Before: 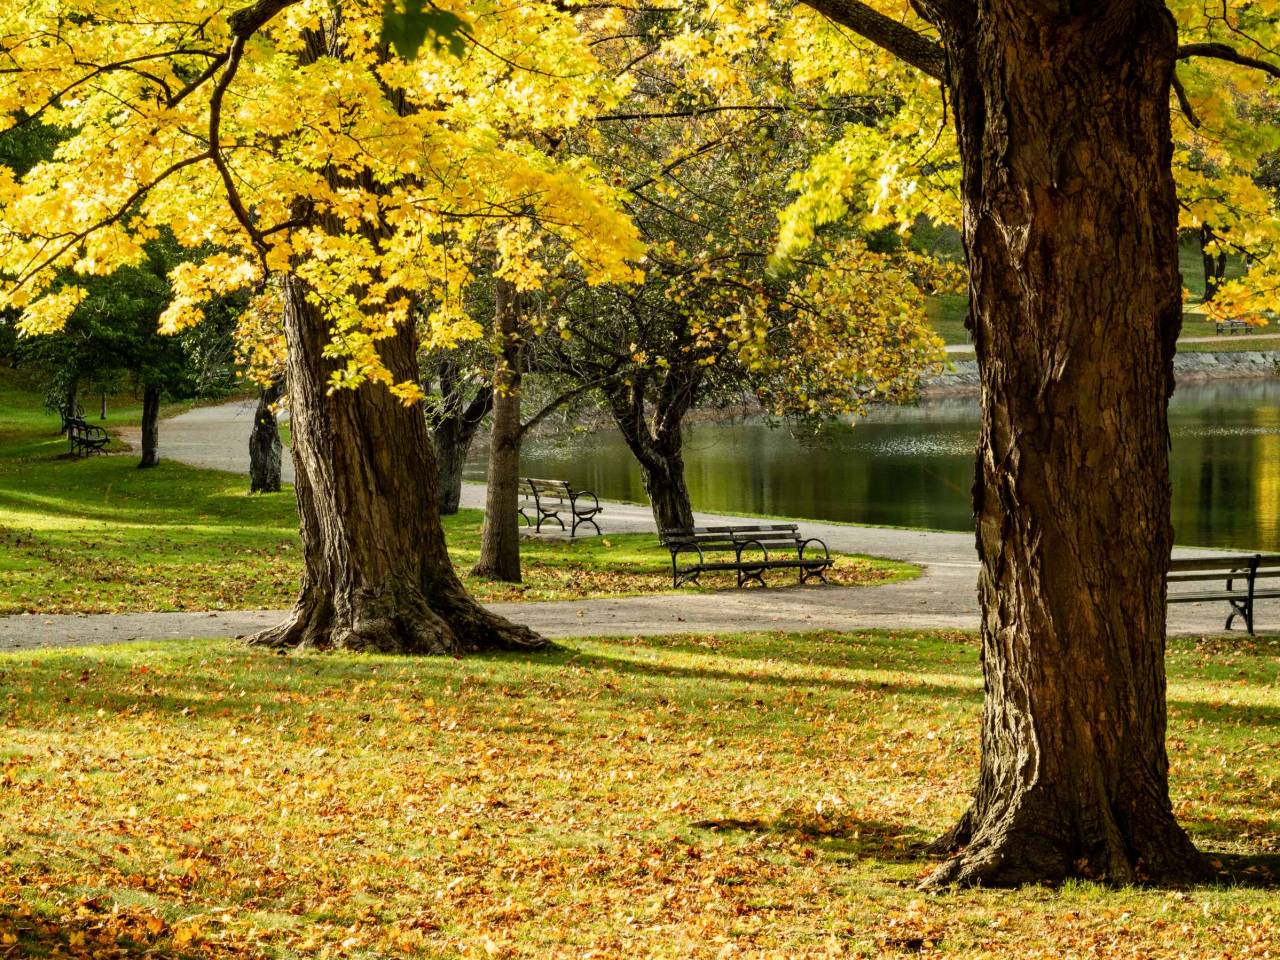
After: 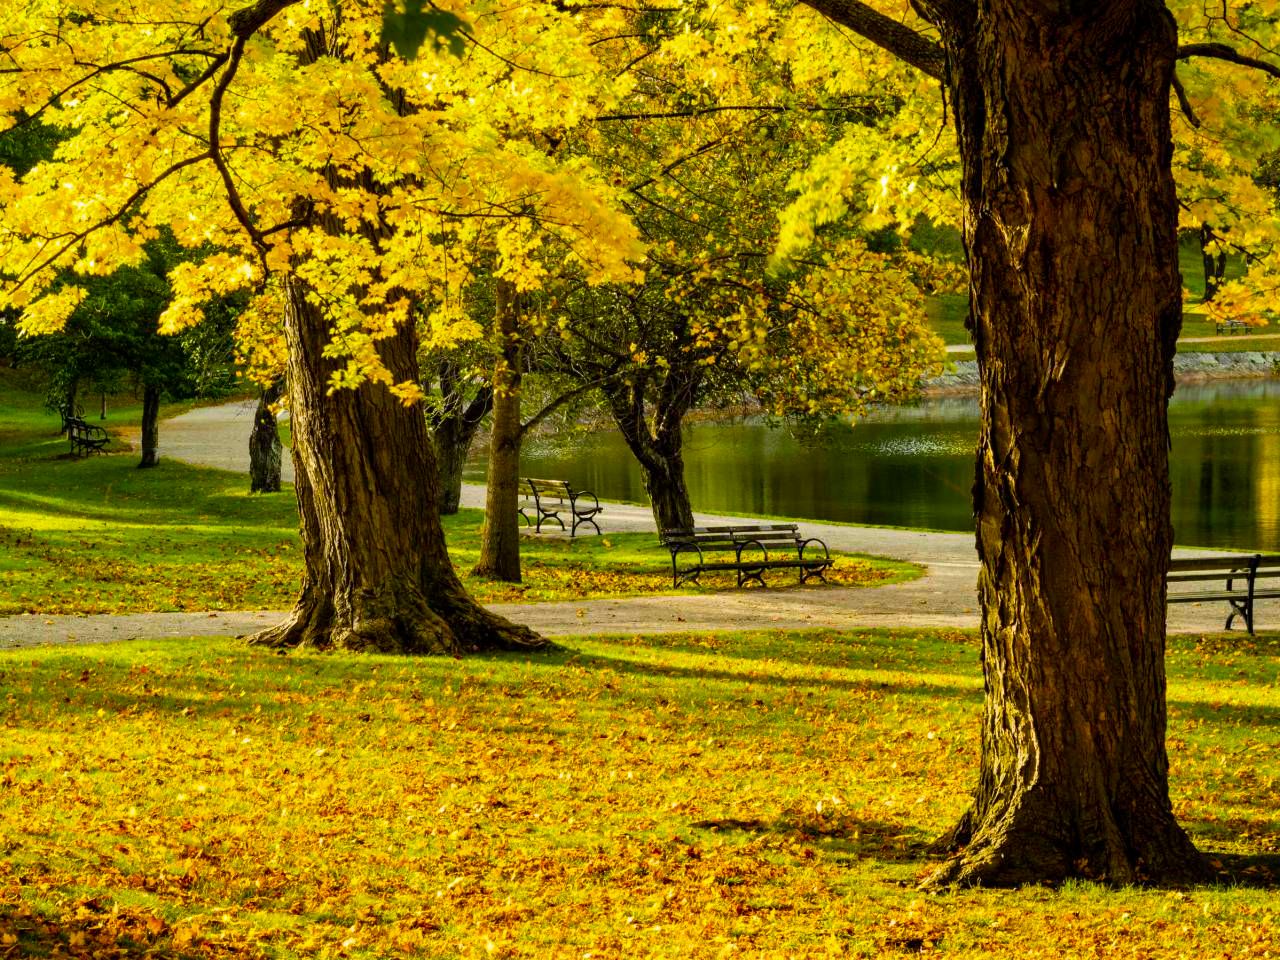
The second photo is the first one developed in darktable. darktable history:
color zones: curves: ch0 [(0, 0.5) (0.143, 0.5) (0.286, 0.5) (0.429, 0.495) (0.571, 0.437) (0.714, 0.44) (0.857, 0.496) (1, 0.5)]
color balance rgb: perceptual saturation grading › global saturation 100%
